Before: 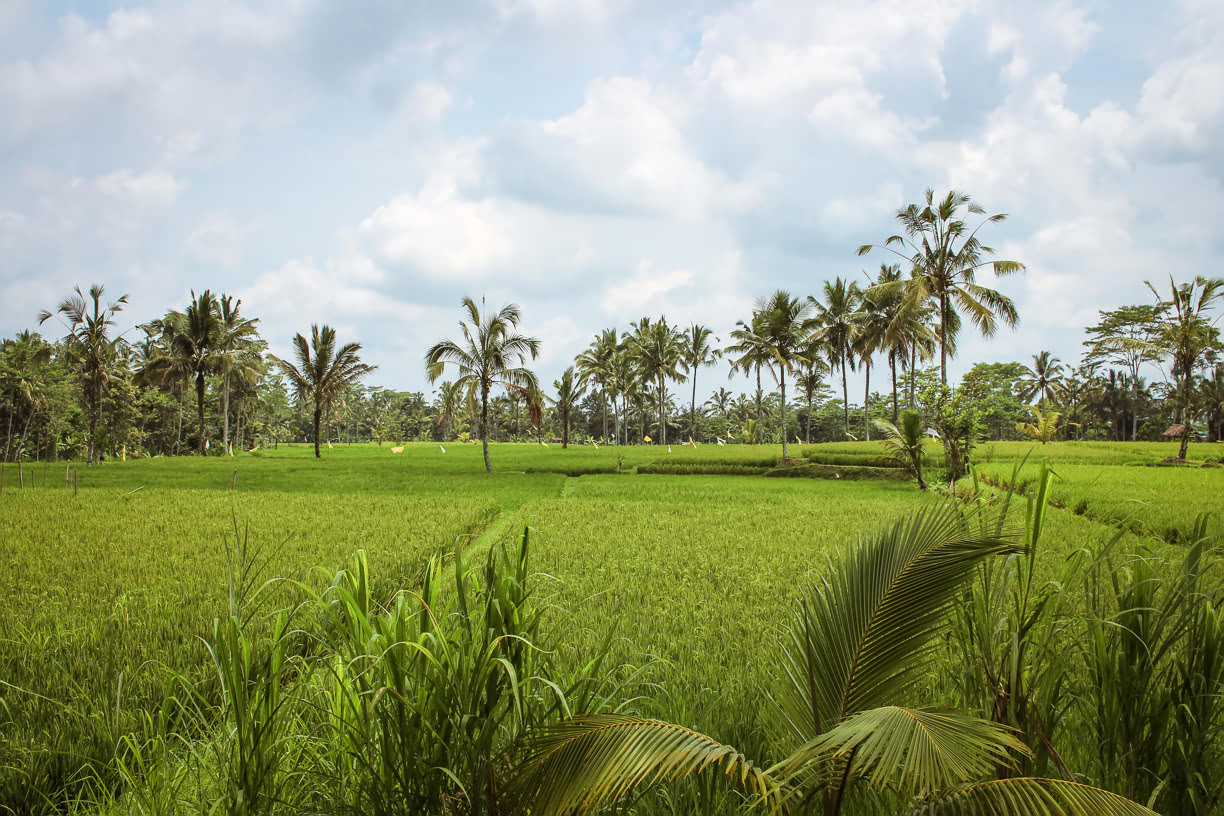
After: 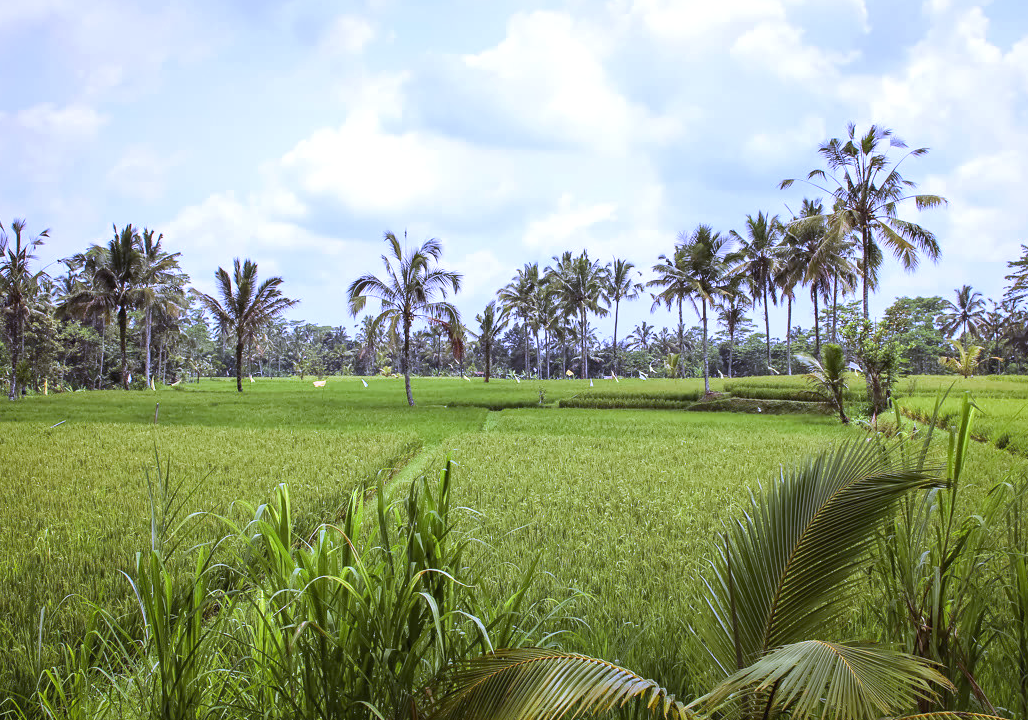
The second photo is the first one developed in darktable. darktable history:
exposure: exposure 0.2 EV, compensate highlight preservation false
crop: left 6.446%, top 8.188%, right 9.538%, bottom 3.548%
white balance: red 0.98, blue 1.61
